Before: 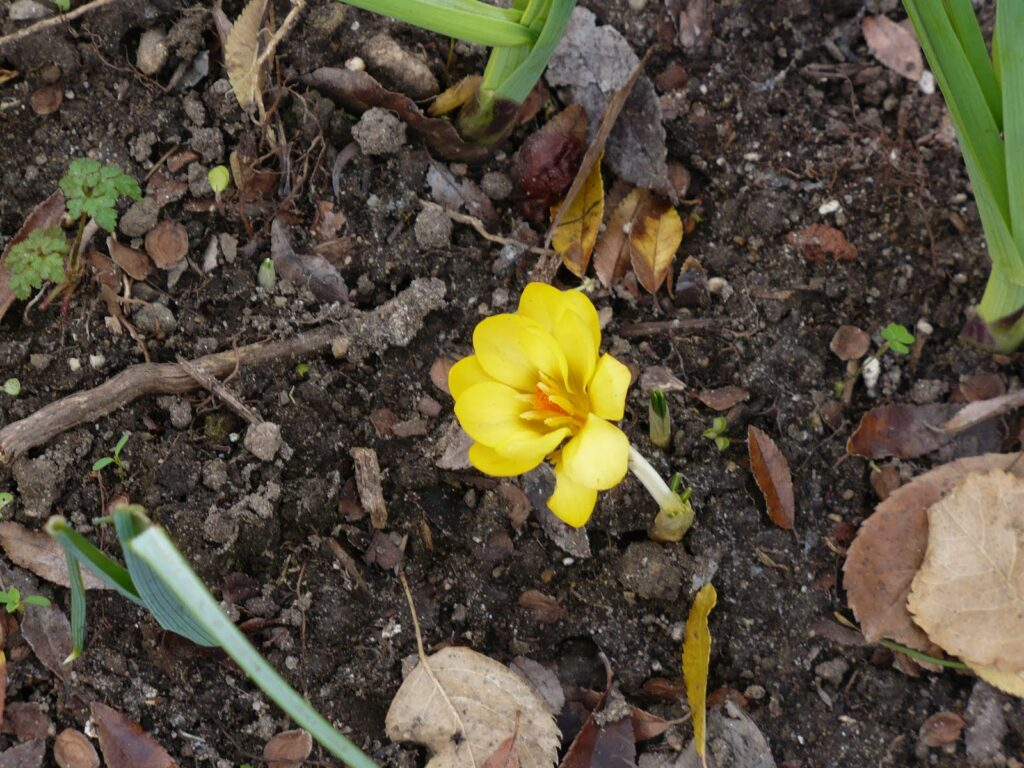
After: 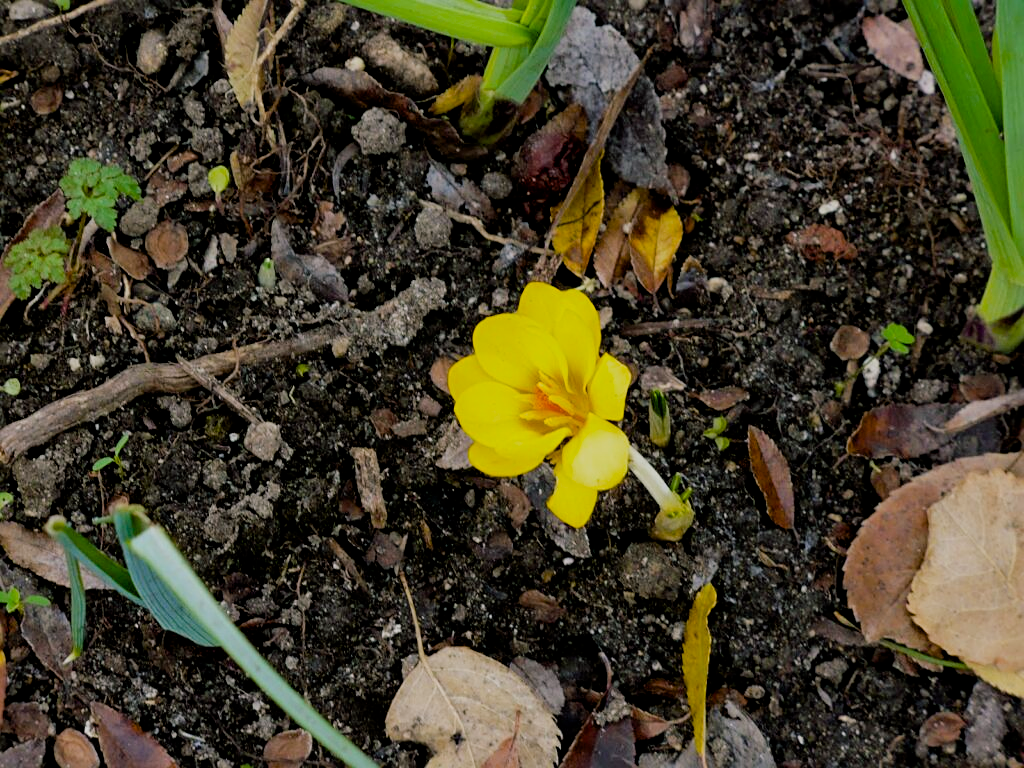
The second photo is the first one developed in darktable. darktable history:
sharpen: radius 2.167, amount 0.38, threshold 0.201
filmic rgb: black relative exposure -7.65 EV, white relative exposure 4.56 EV, hardness 3.61, iterations of high-quality reconstruction 0
color balance rgb: shadows lift › luminance -7.782%, shadows lift › chroma 2.206%, shadows lift › hue 167.95°, perceptual saturation grading › global saturation 29.868%, global vibrance 9.563%
exposure: black level correction 0.01, exposure 0.007 EV, compensate exposure bias true, compensate highlight preservation false
